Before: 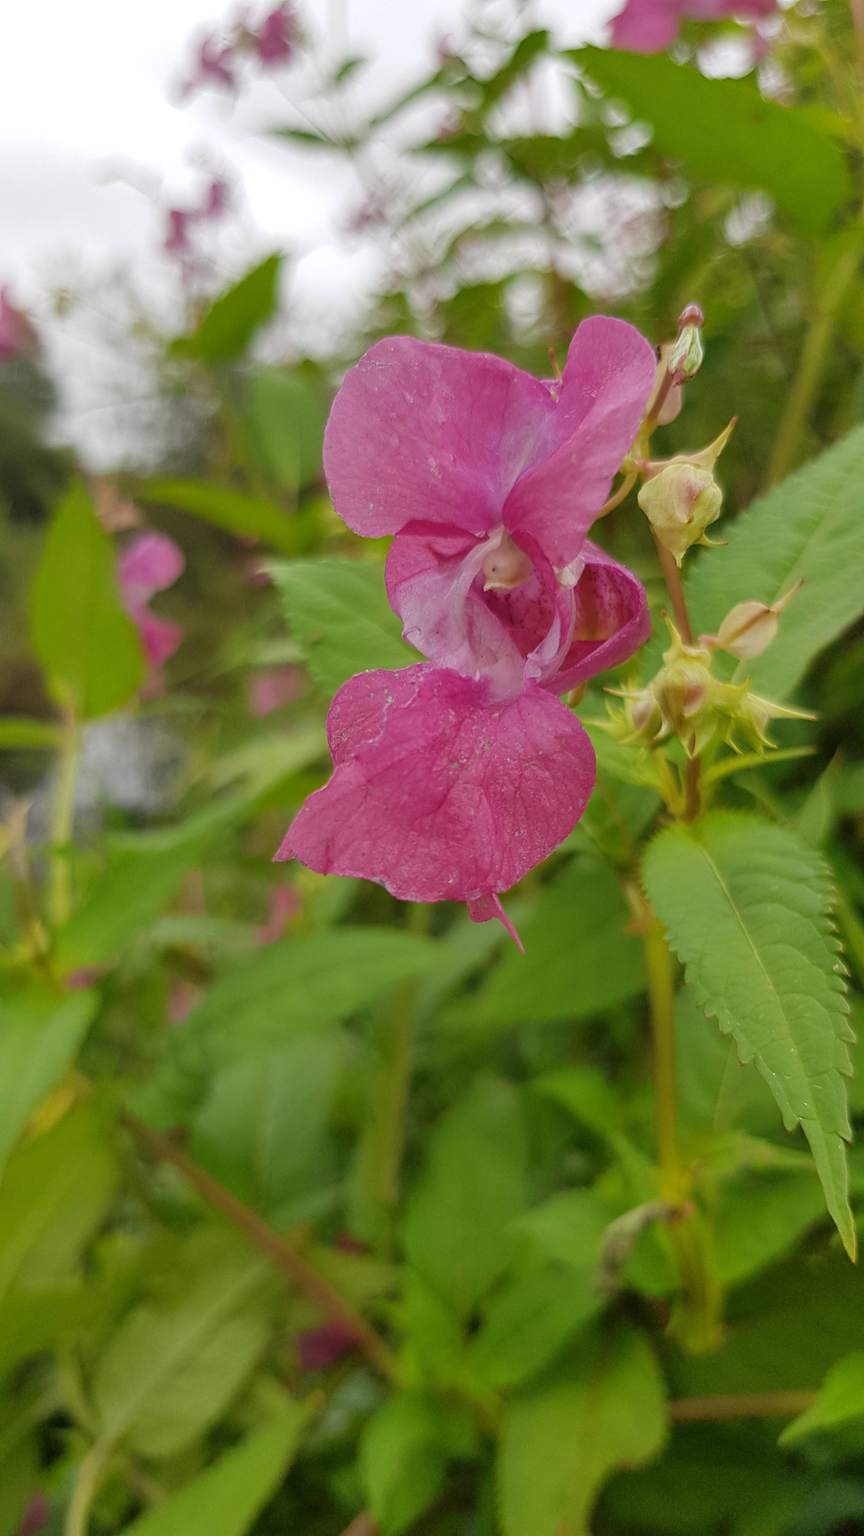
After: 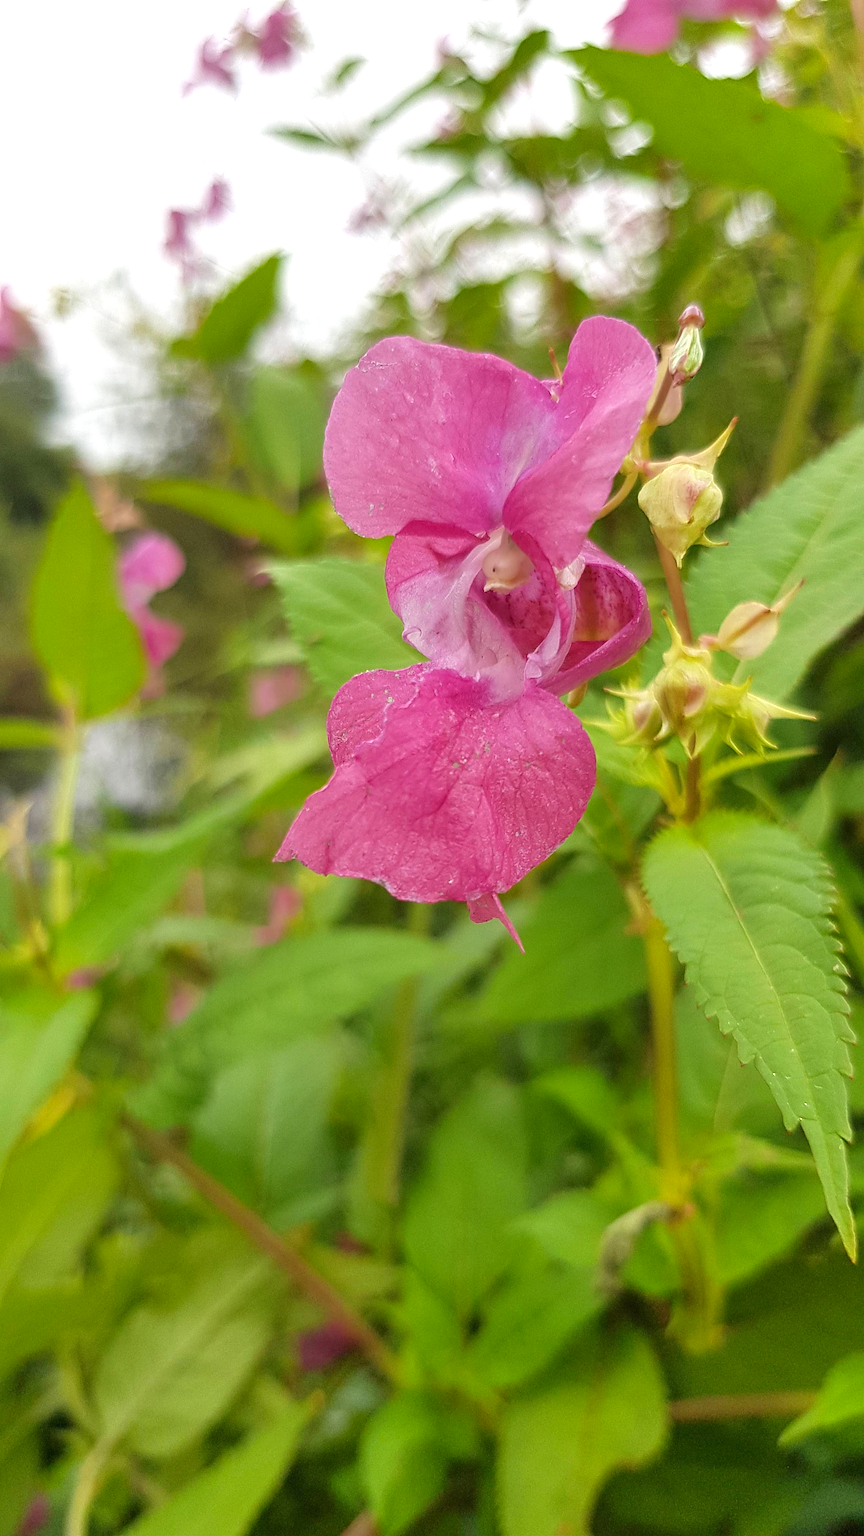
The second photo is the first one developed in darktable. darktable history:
exposure: exposure 0.6 EV, compensate highlight preservation false
color balance rgb: perceptual saturation grading › global saturation 3.7%, global vibrance 5.56%, contrast 3.24%
sharpen: on, module defaults
